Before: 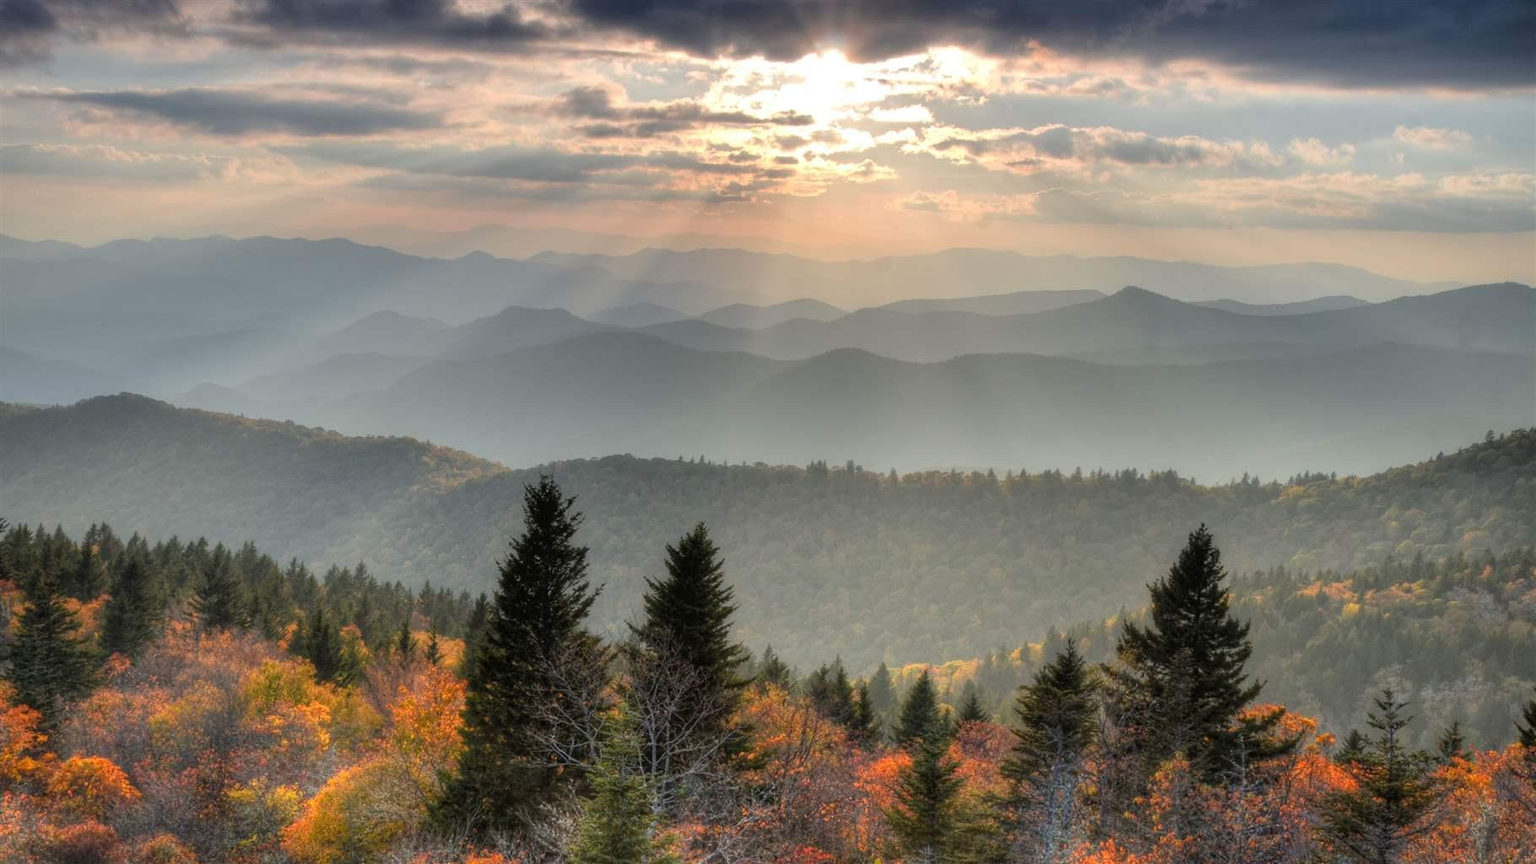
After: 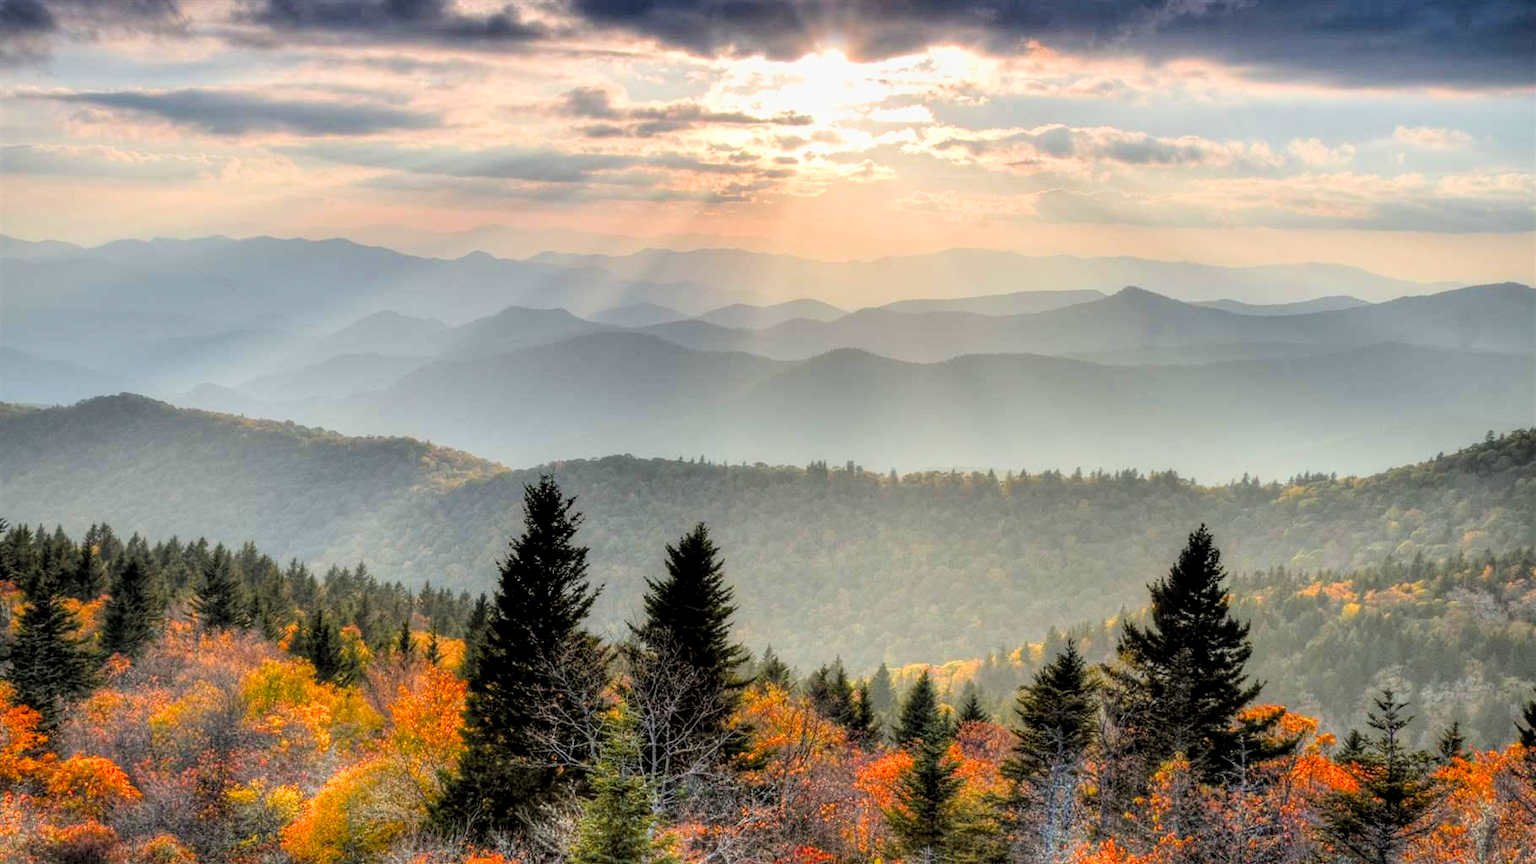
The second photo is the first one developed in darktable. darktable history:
local contrast: on, module defaults
exposure: black level correction 0, exposure 0.7 EV, compensate exposure bias true, compensate highlight preservation false
filmic rgb: black relative exposure -7.75 EV, white relative exposure 4.4 EV, threshold 3 EV, target black luminance 0%, hardness 3.76, latitude 50.51%, contrast 1.074, highlights saturation mix 10%, shadows ↔ highlights balance -0.22%, color science v4 (2020), enable highlight reconstruction true
